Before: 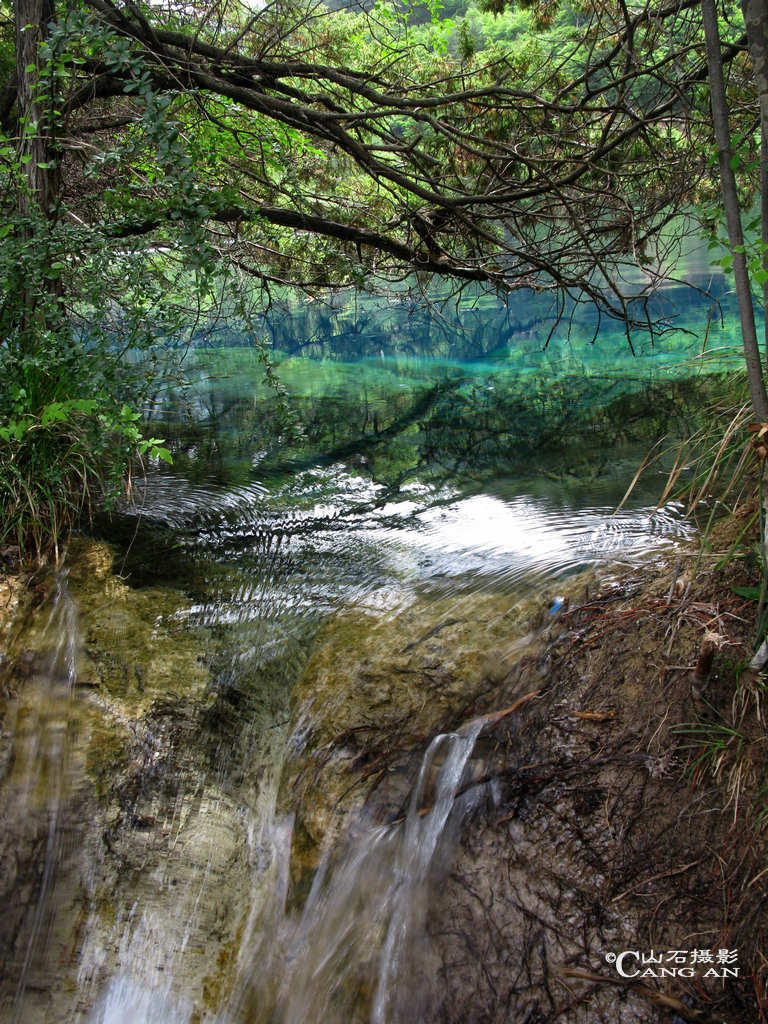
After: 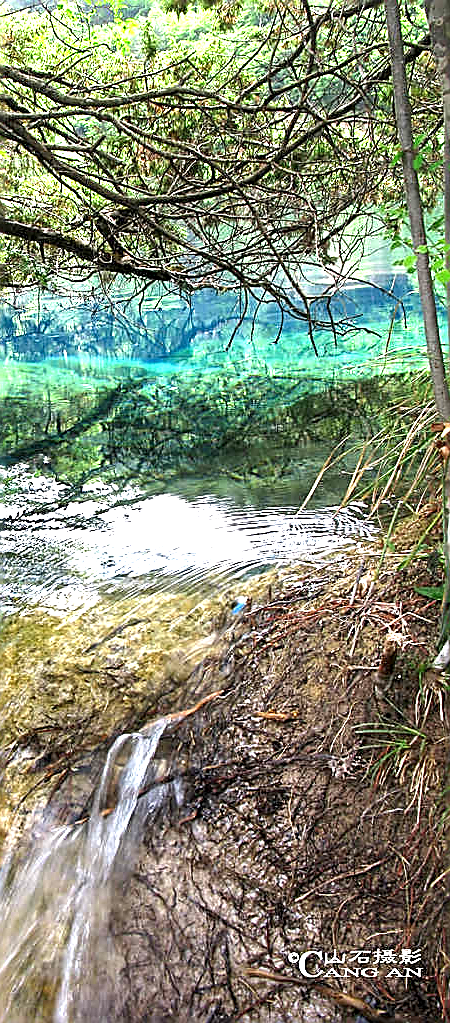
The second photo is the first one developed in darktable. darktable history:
sharpen: radius 1.661, amount 1.306
exposure: black level correction 0.001, exposure 1.726 EV, compensate exposure bias true, compensate highlight preservation false
crop: left 41.331%
